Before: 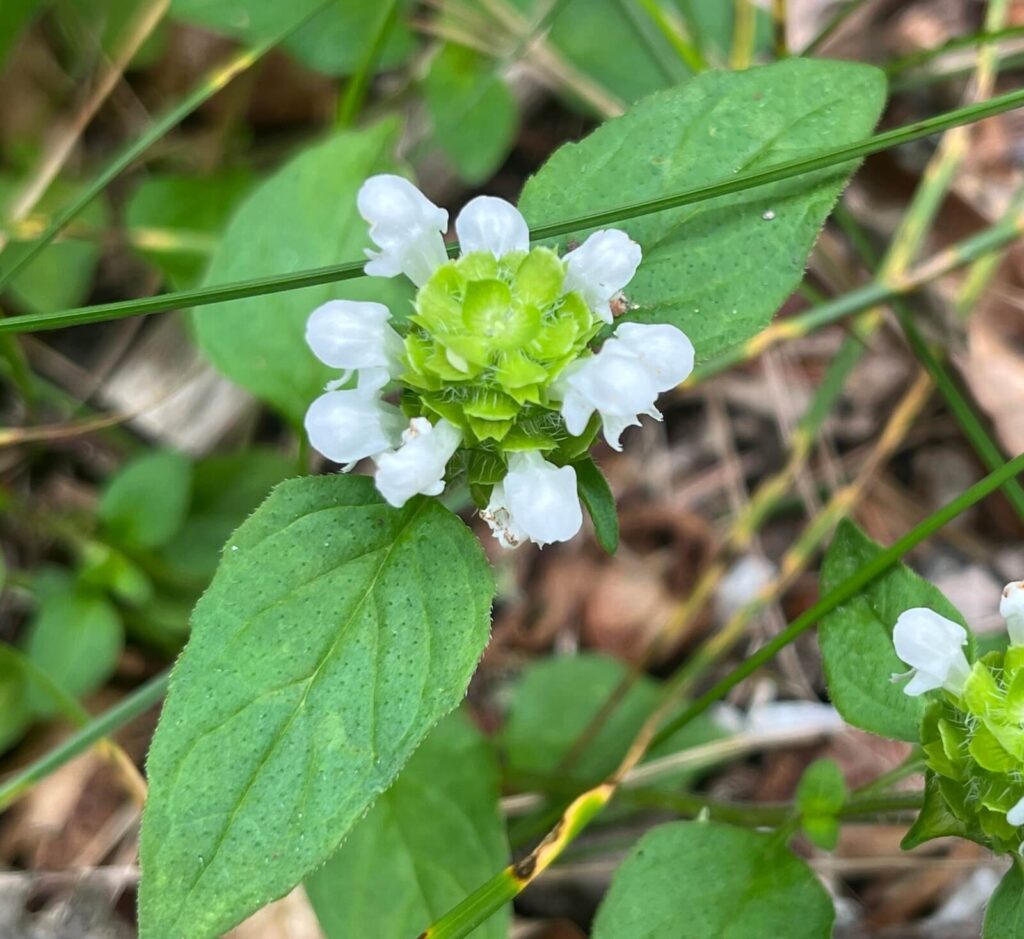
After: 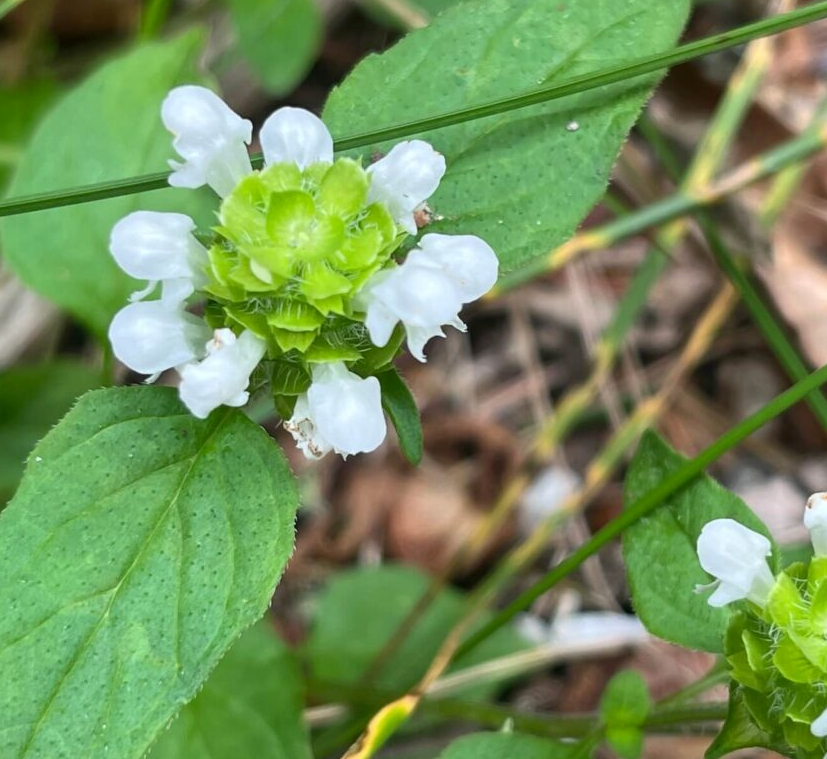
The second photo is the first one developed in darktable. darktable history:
exposure: black level correction 0.001, compensate highlight preservation false
crop: left 19.159%, top 9.58%, bottom 9.58%
